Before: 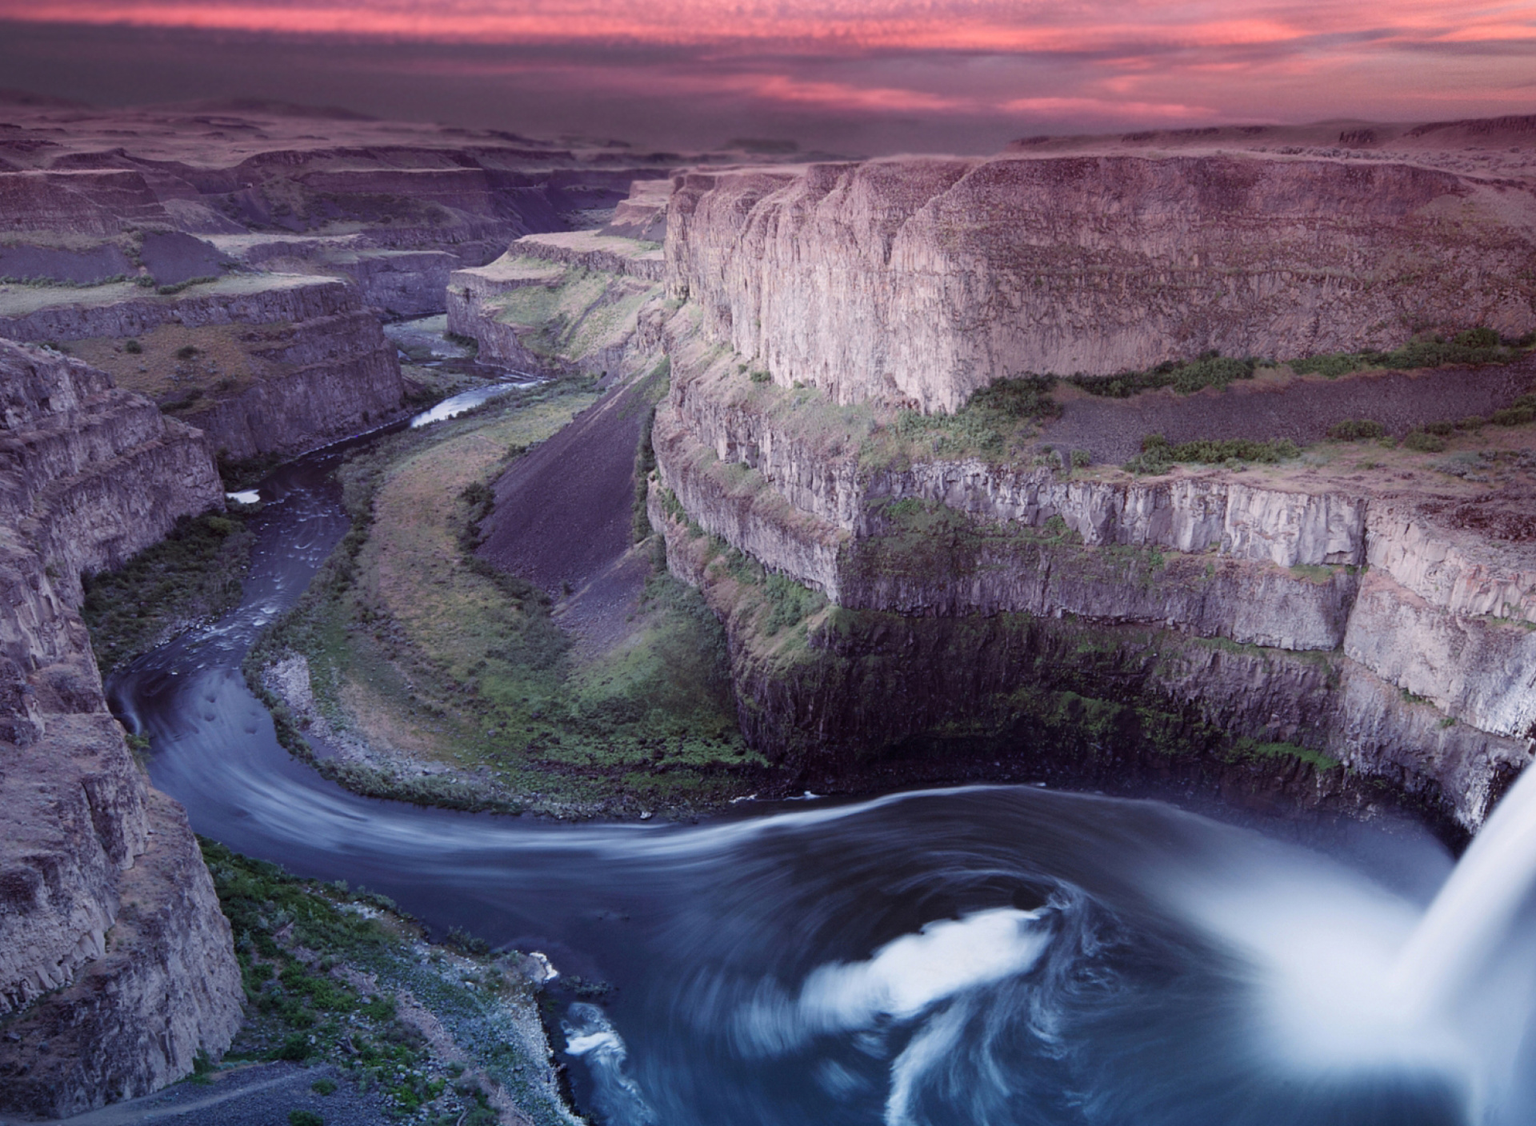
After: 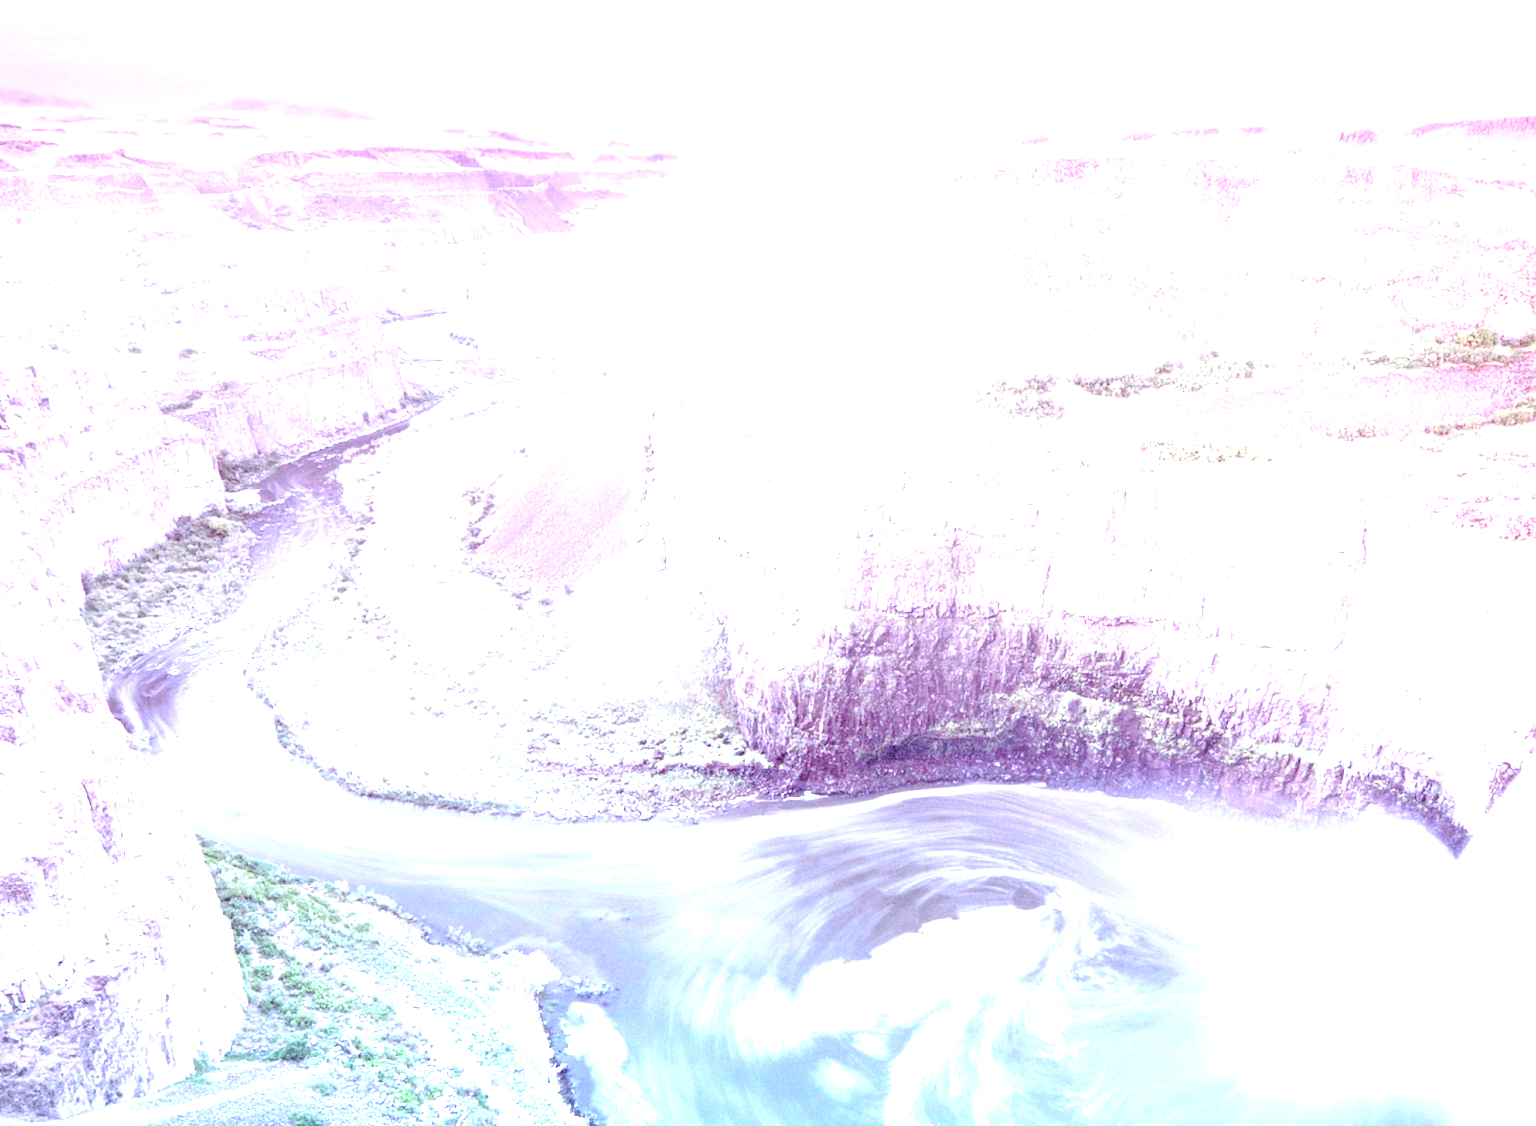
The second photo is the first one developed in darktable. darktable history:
white balance: red 1, blue 1.079
exposure: black level correction 0.005, exposure 2.084 EV, compensate highlight preservation false
local contrast: on, module defaults
